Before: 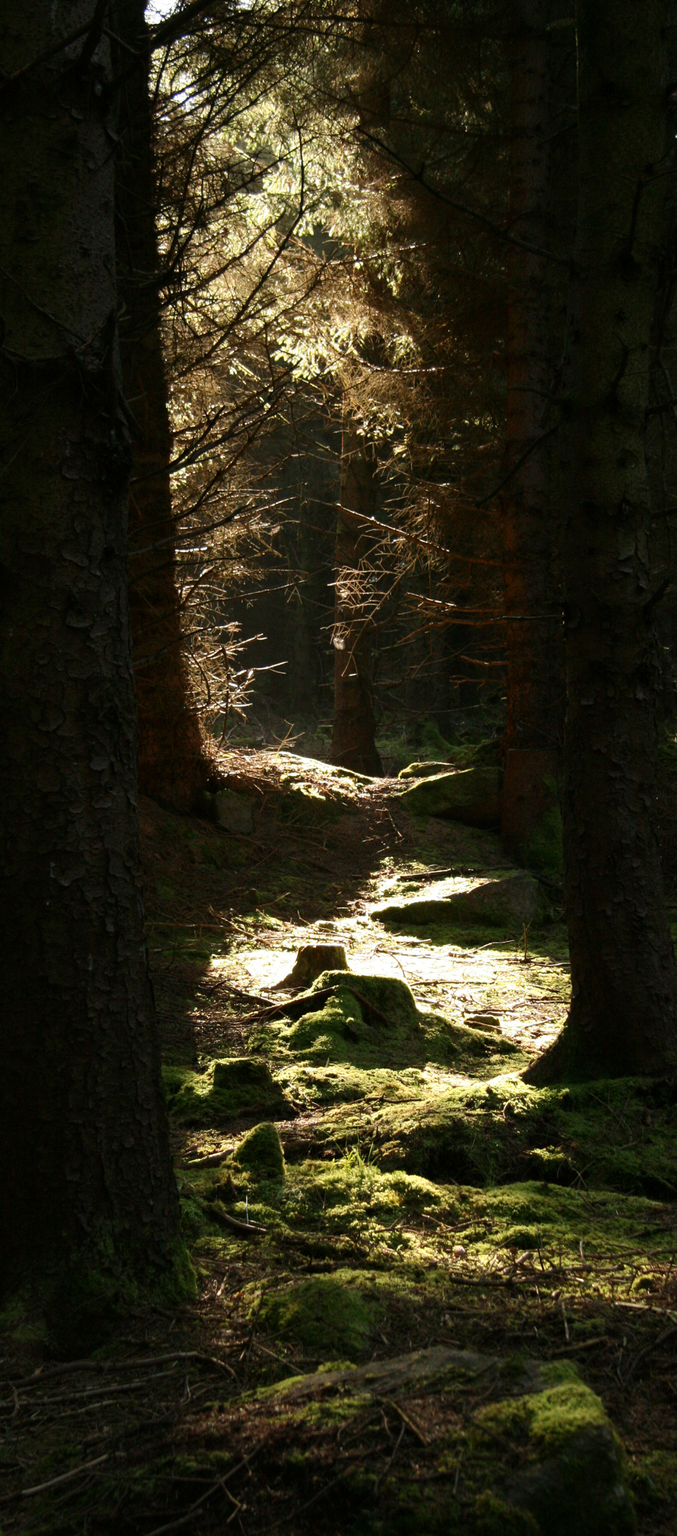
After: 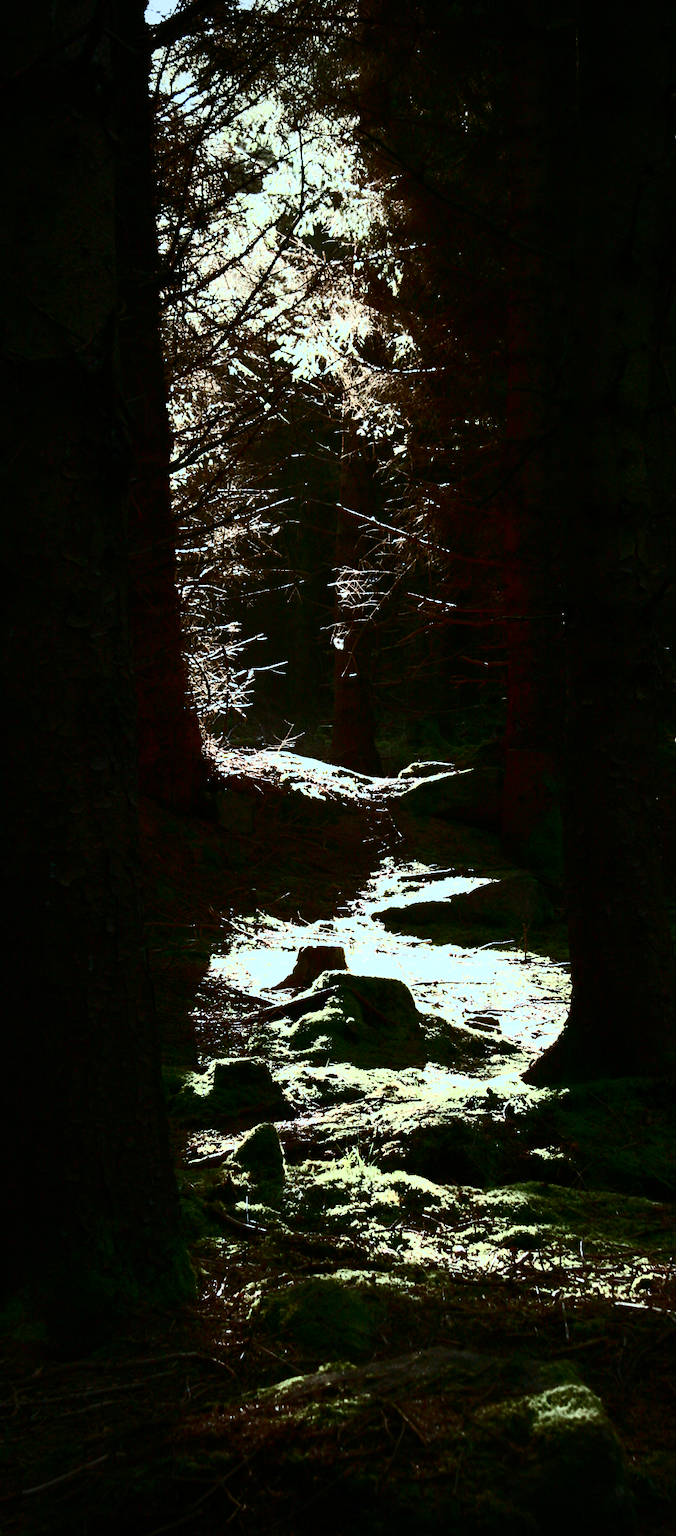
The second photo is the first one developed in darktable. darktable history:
color correction: highlights a* -9.35, highlights b* -23.15
contrast brightness saturation: contrast 0.93, brightness 0.2
grain: coarseness 0.09 ISO
vignetting: fall-off radius 60.92%
